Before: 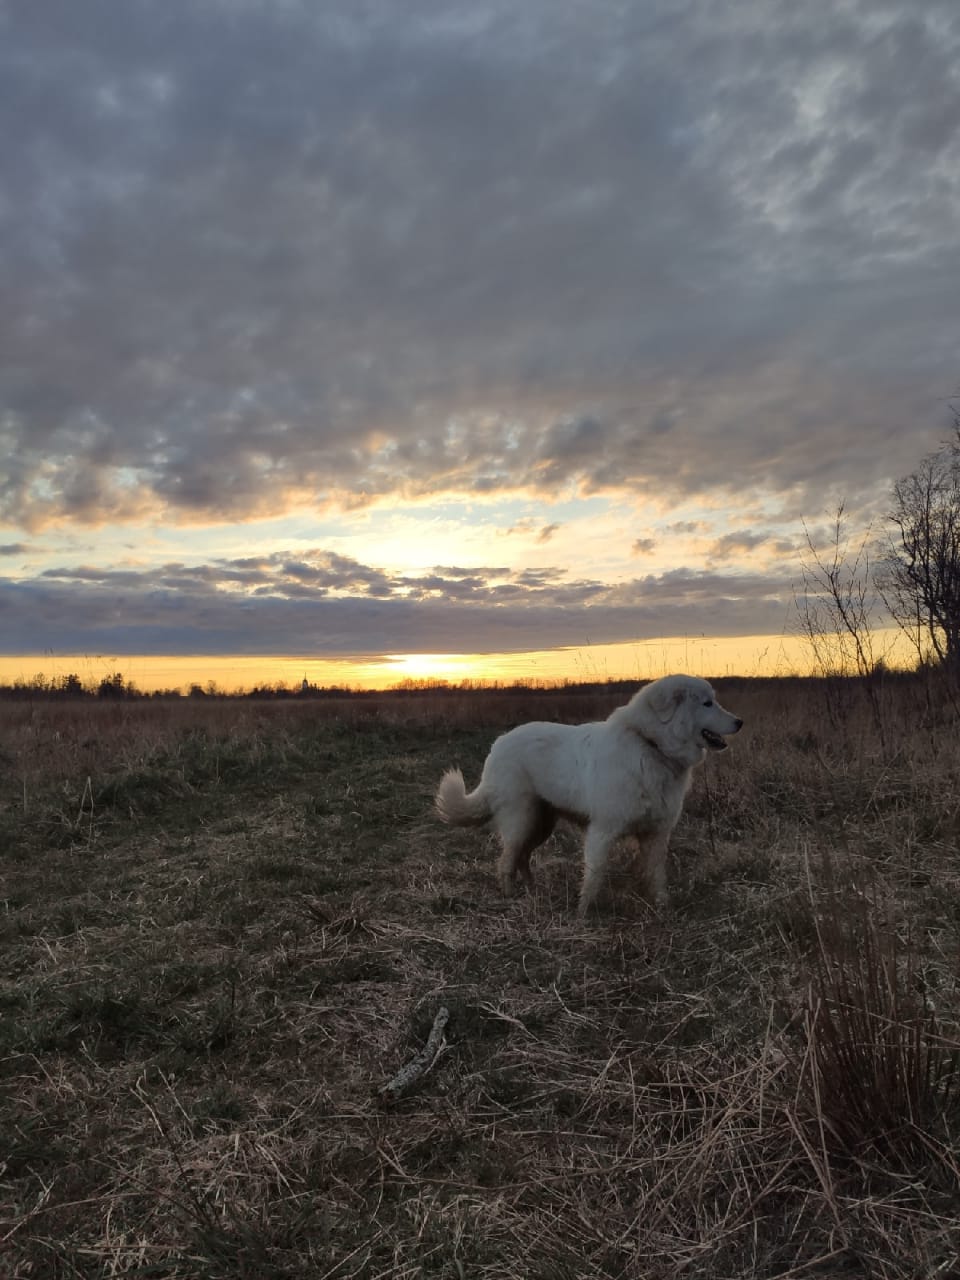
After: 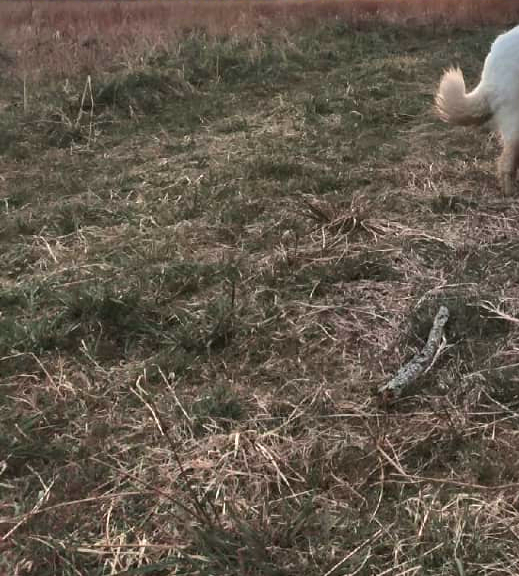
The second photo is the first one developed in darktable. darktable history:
color balance rgb: perceptual saturation grading › global saturation 19.356%, global vibrance 20%
crop and rotate: top 54.827%, right 45.885%, bottom 0.171%
exposure: black level correction 0, exposure 1.738 EV, compensate highlight preservation false
